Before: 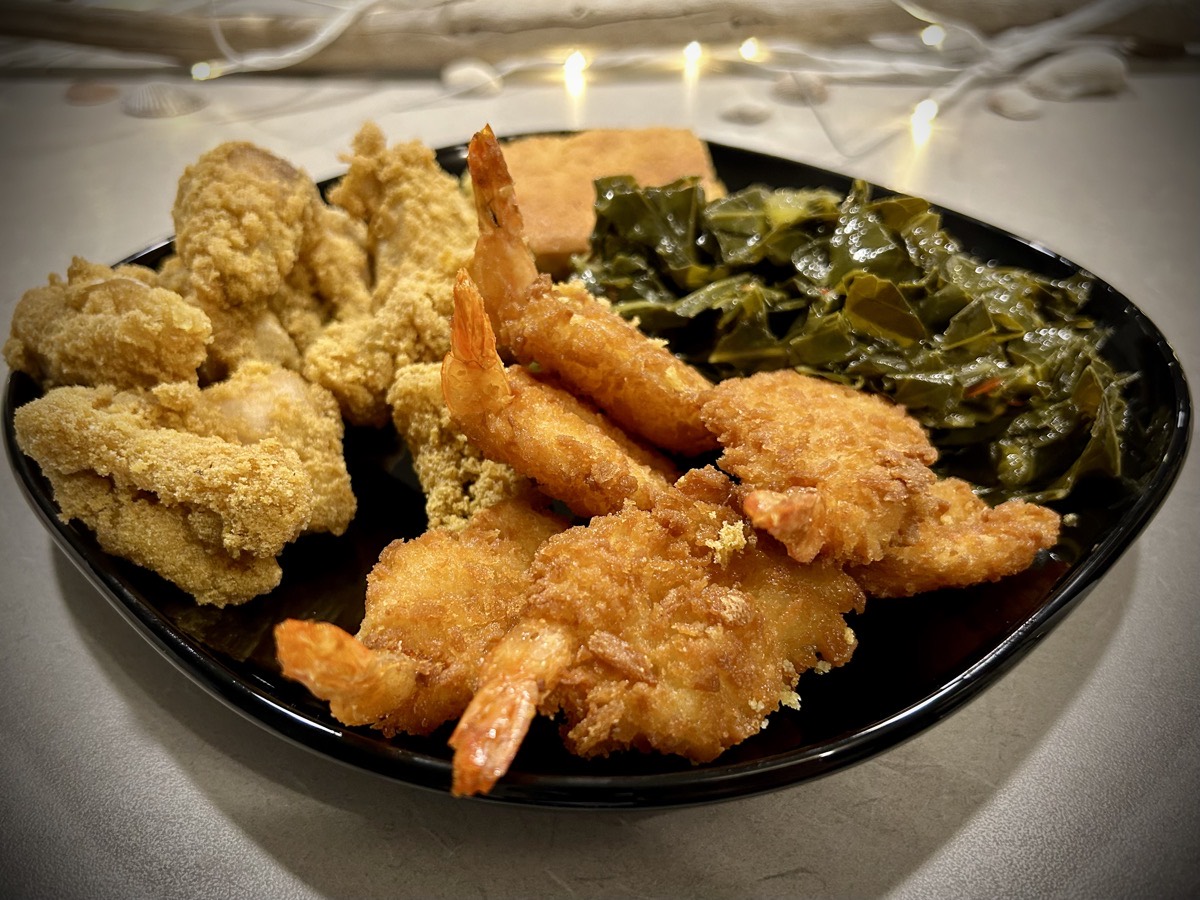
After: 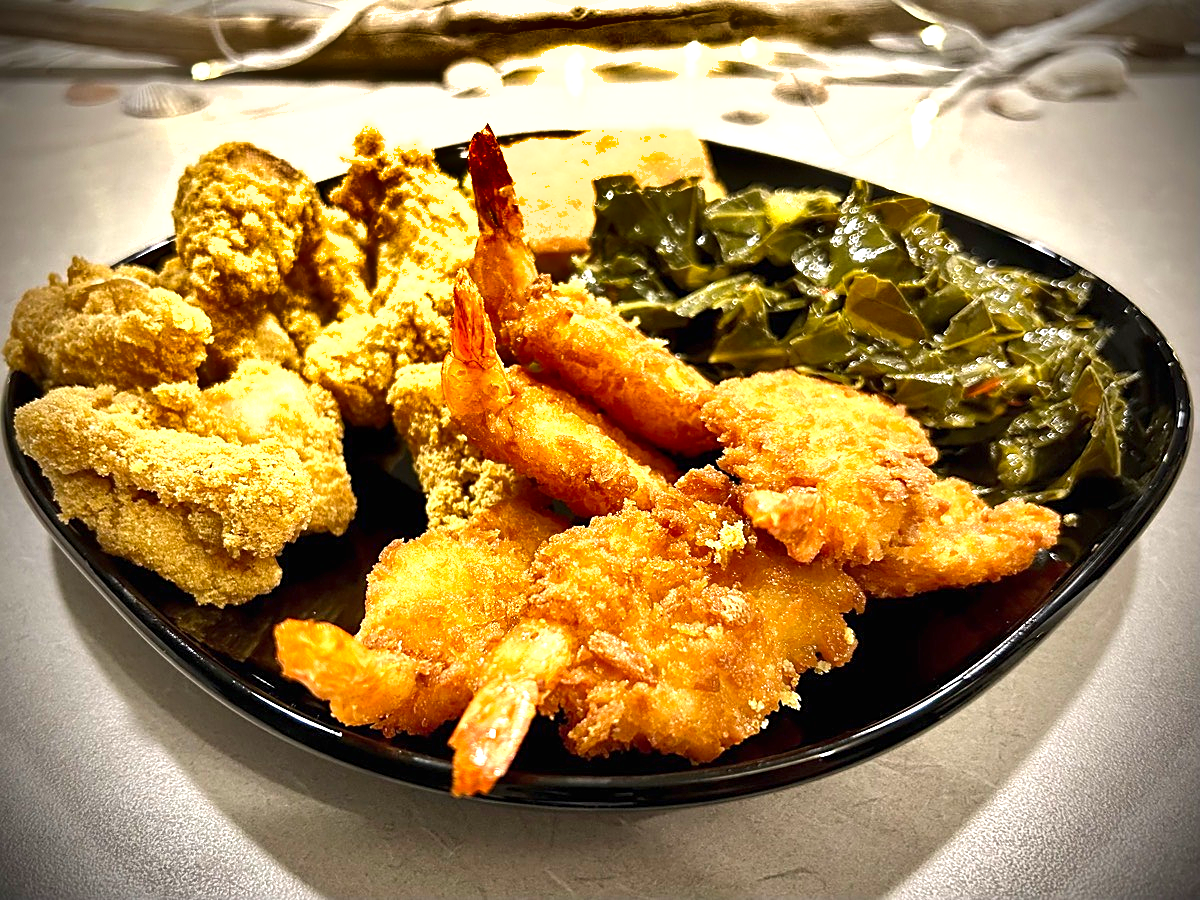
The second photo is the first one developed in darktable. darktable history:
sharpen: on, module defaults
exposure: black level correction 0, exposure 1.194 EV, compensate exposure bias true, compensate highlight preservation false
shadows and highlights: white point adjustment 0.126, highlights -70.18, soften with gaussian
